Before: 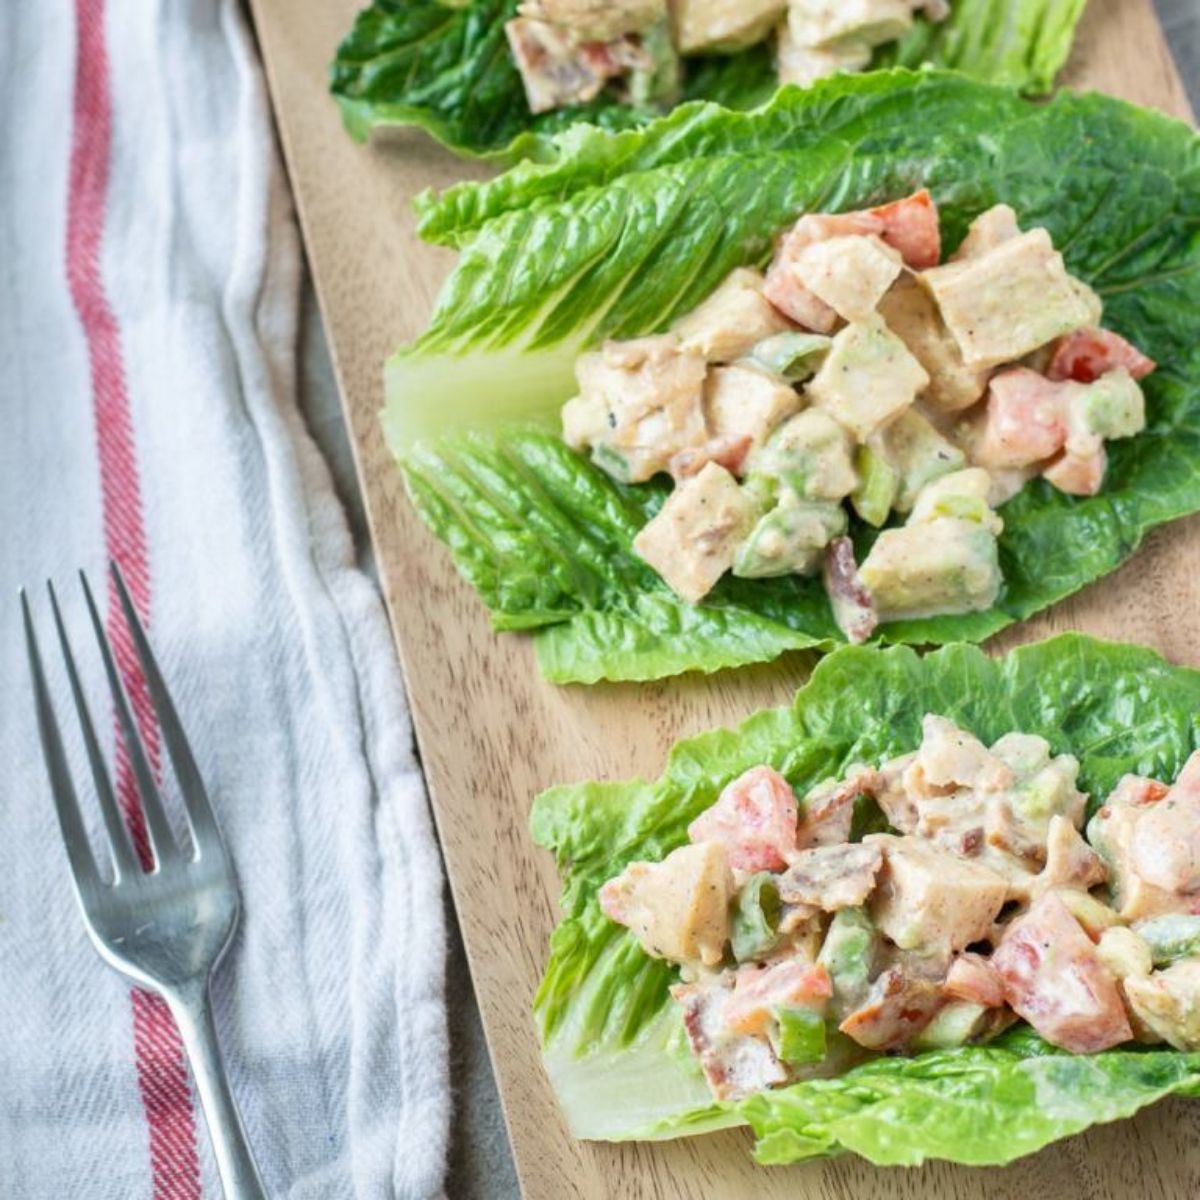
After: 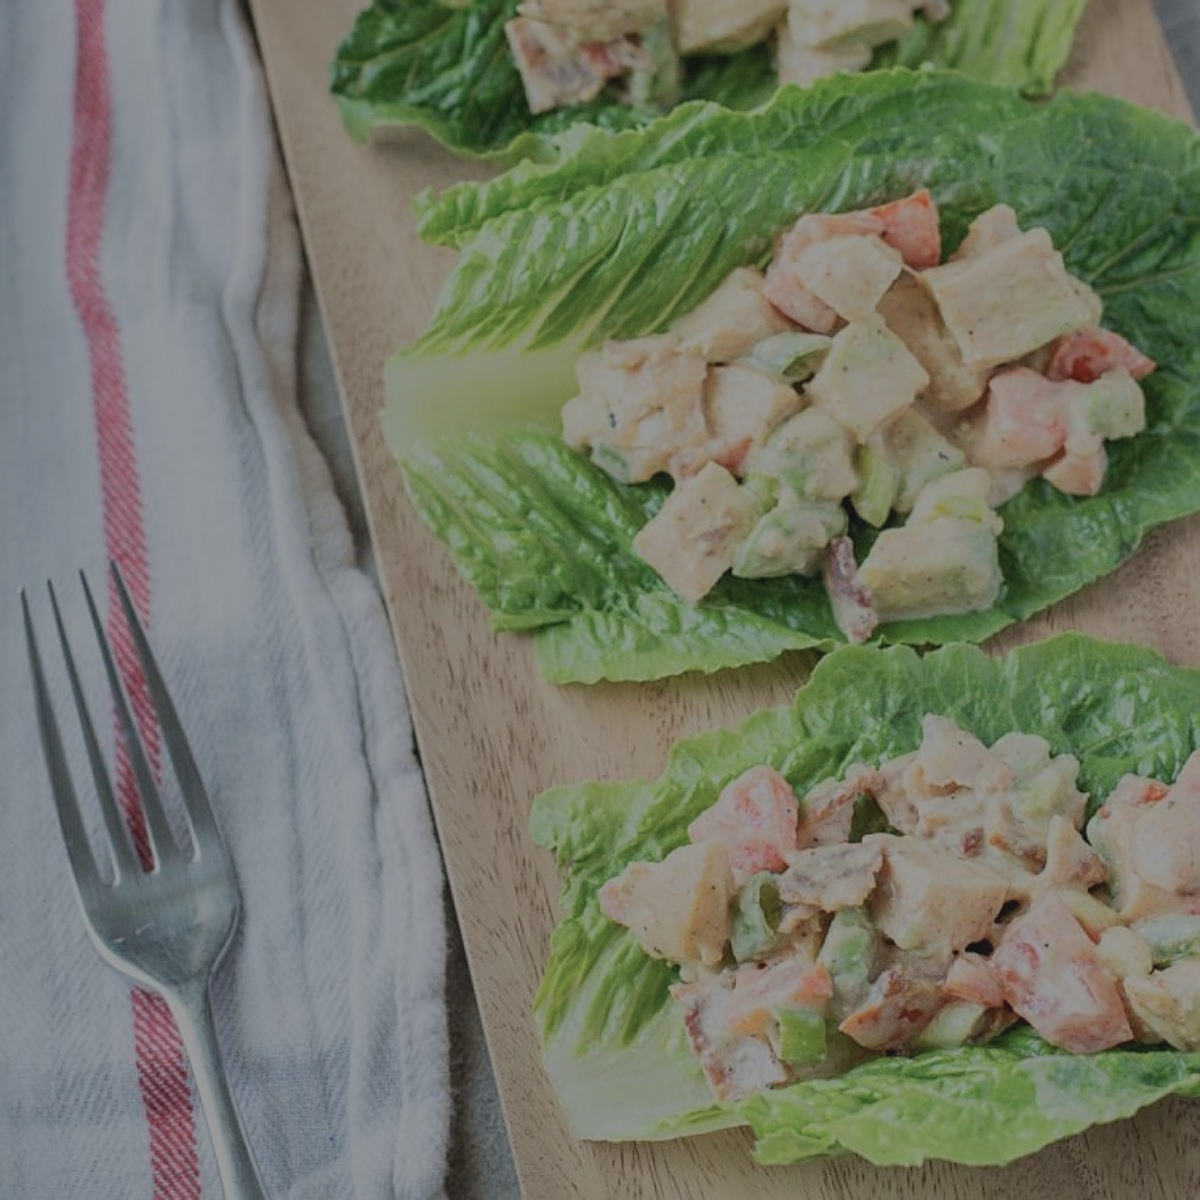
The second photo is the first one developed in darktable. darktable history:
contrast brightness saturation: contrast -0.1, saturation -0.1
exposure: black level correction 0, exposure 1.173 EV, compensate exposure bias true, compensate highlight preservation false
sharpen: on, module defaults
color balance rgb: perceptual brilliance grading › global brilliance -48.39%
